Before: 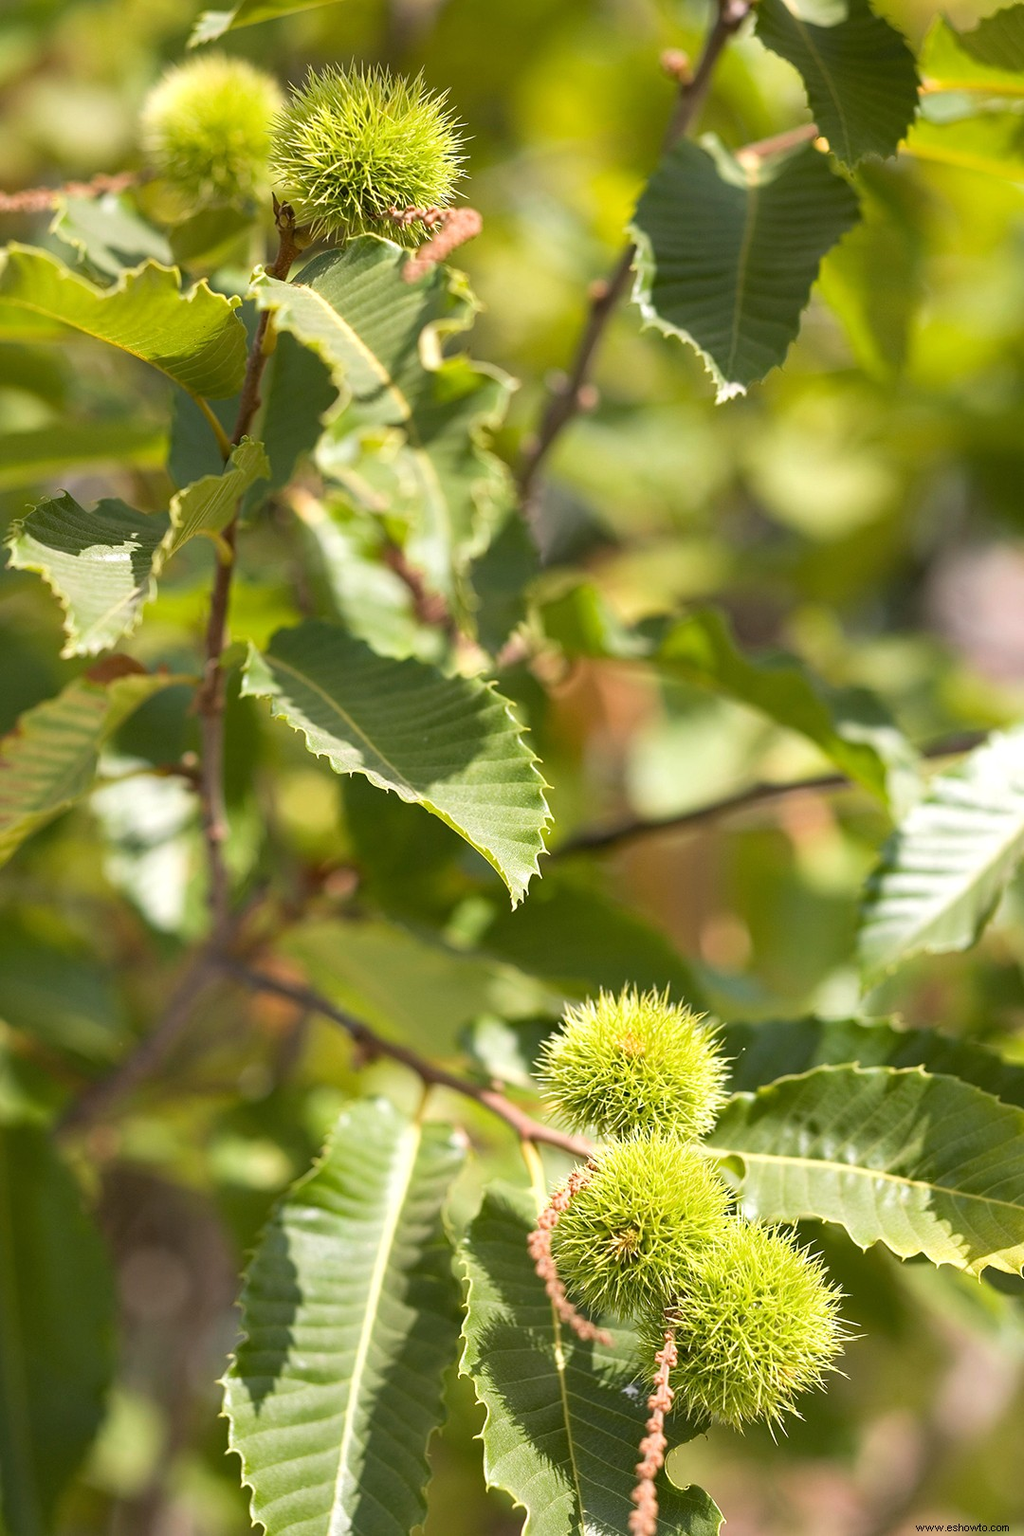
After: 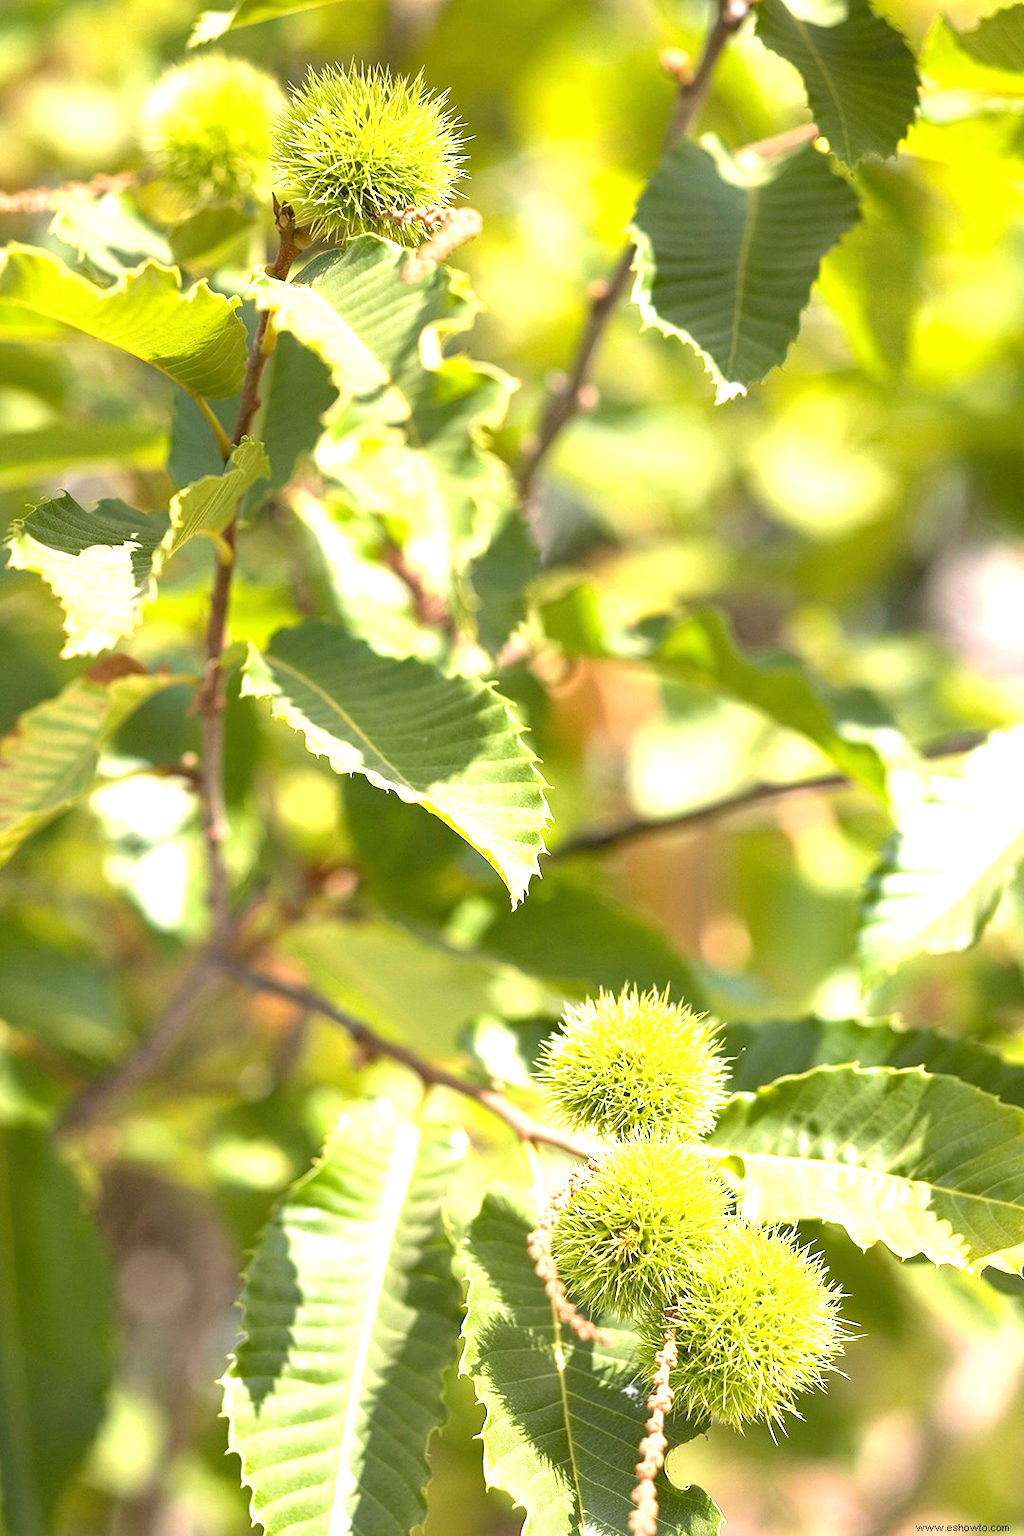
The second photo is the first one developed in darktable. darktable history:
exposure: black level correction 0, exposure 1.103 EV, compensate highlight preservation false
